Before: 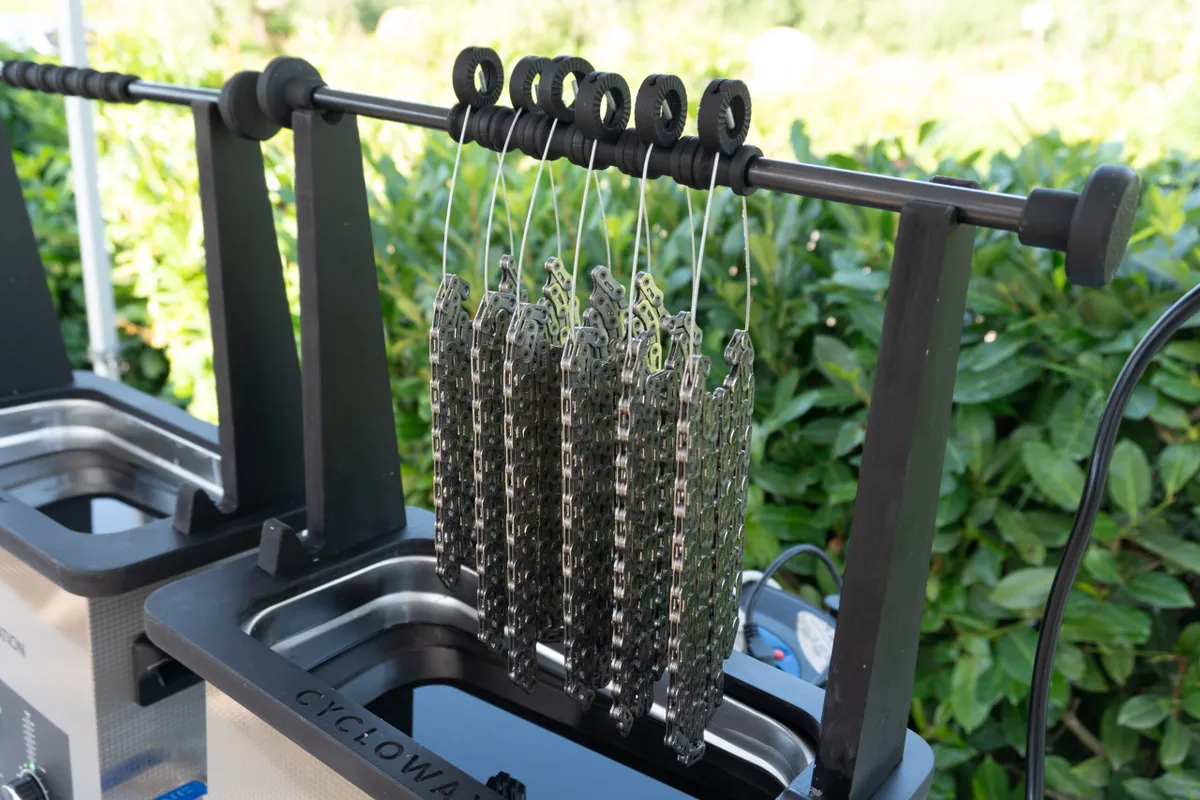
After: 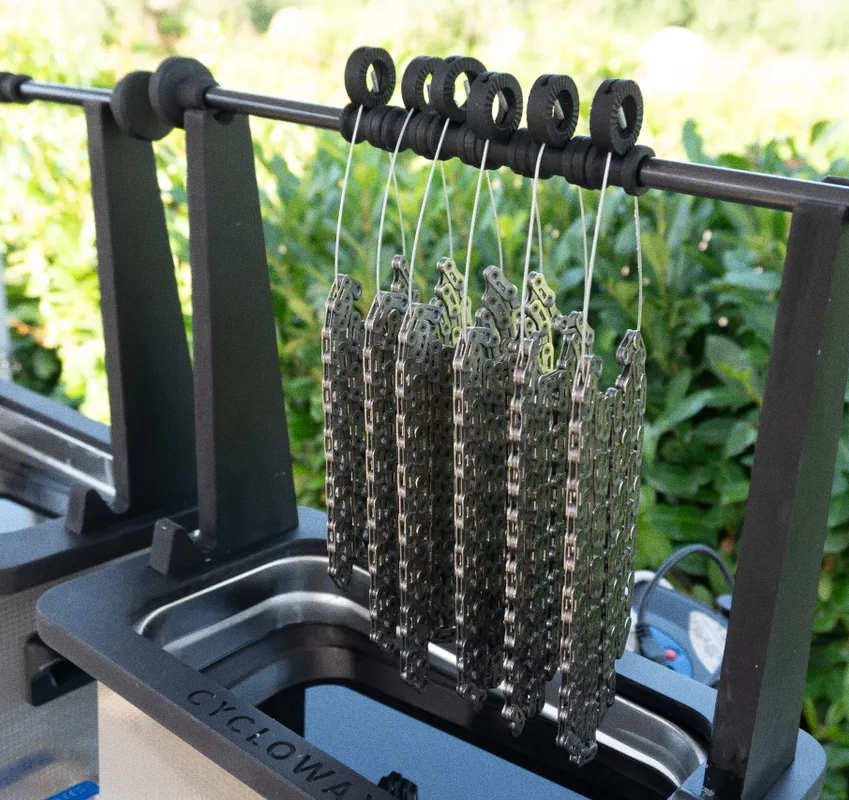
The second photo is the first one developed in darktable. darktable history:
grain: coarseness 0.09 ISO
tone equalizer: on, module defaults
crop and rotate: left 9.061%, right 20.142%
